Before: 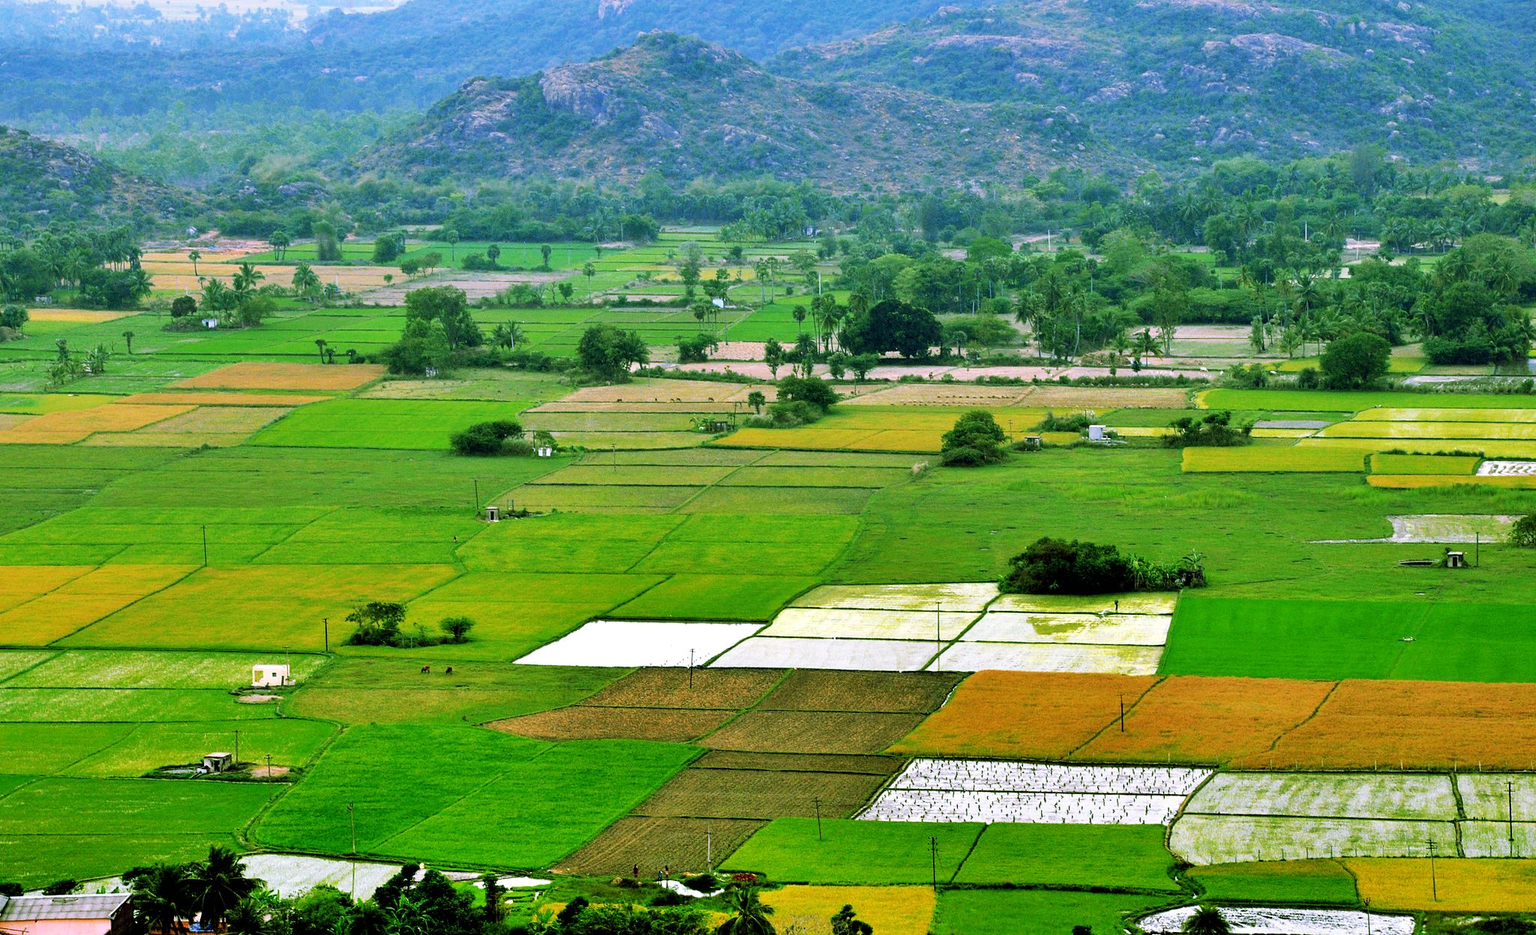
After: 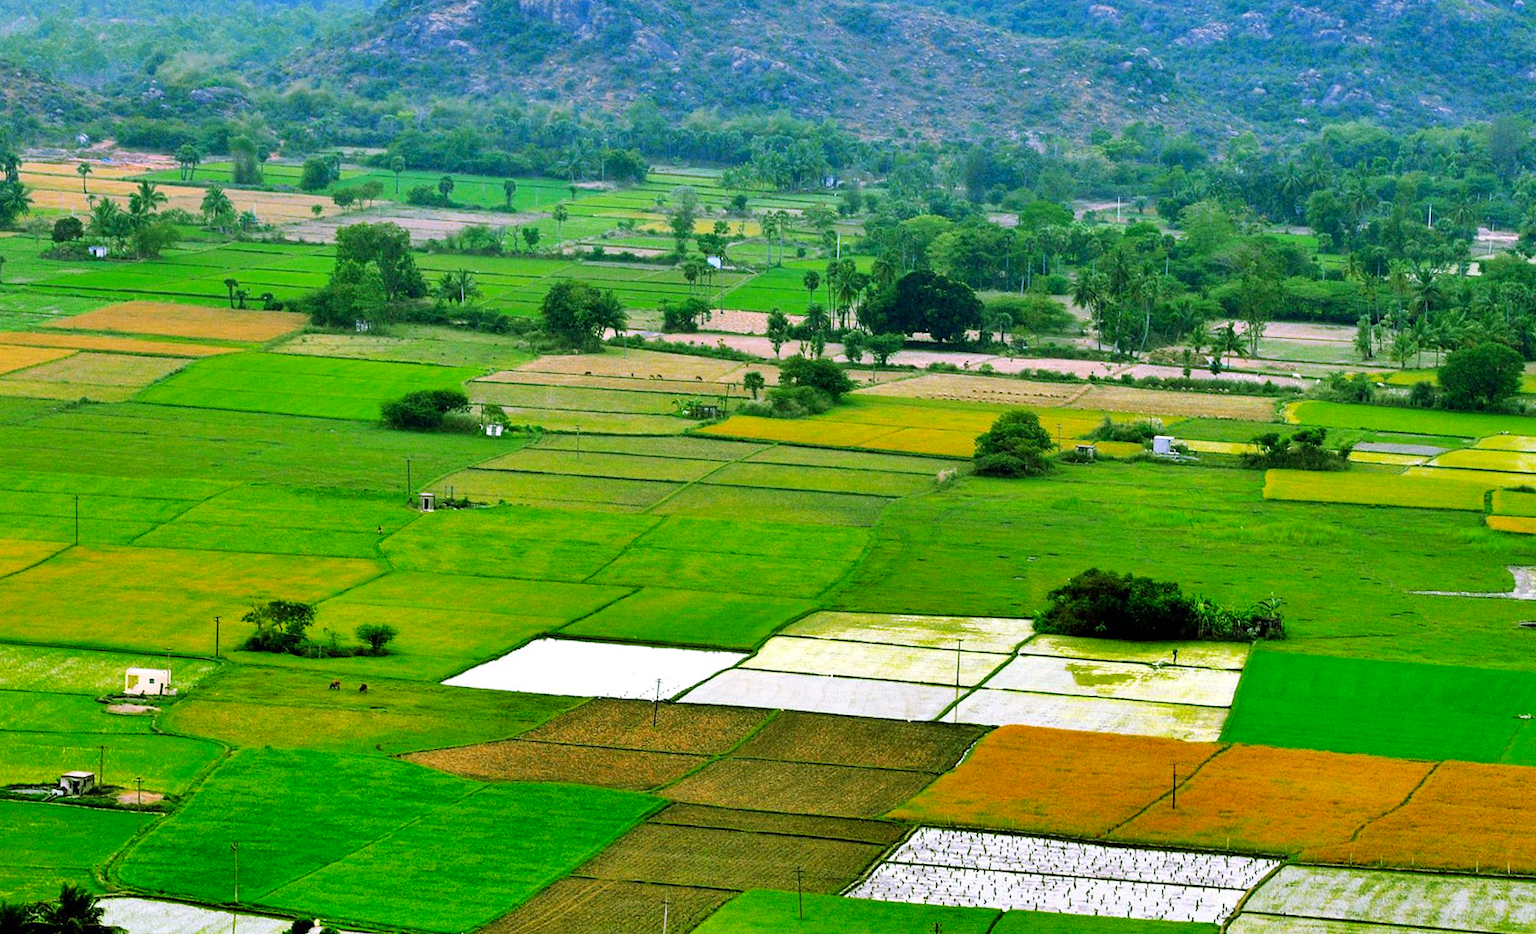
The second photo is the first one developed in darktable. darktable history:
crop and rotate: angle -3.27°, left 5.211%, top 5.211%, right 4.607%, bottom 4.607%
contrast brightness saturation: contrast 0.04, saturation 0.16
